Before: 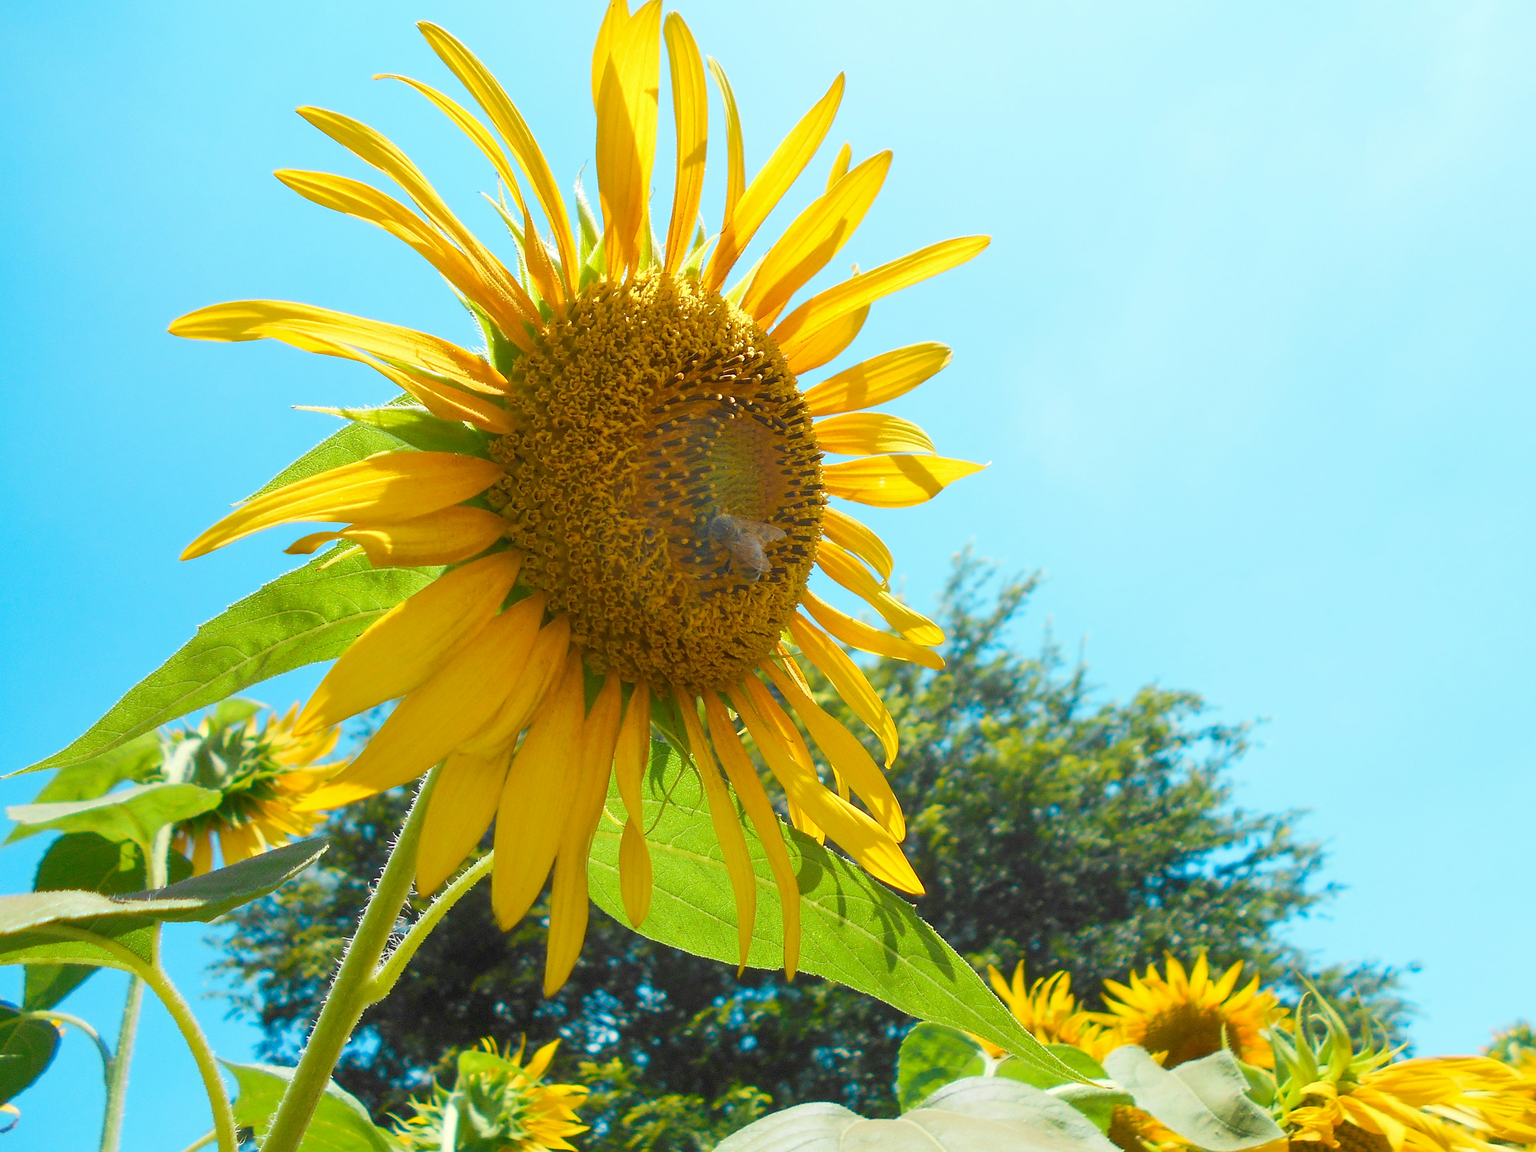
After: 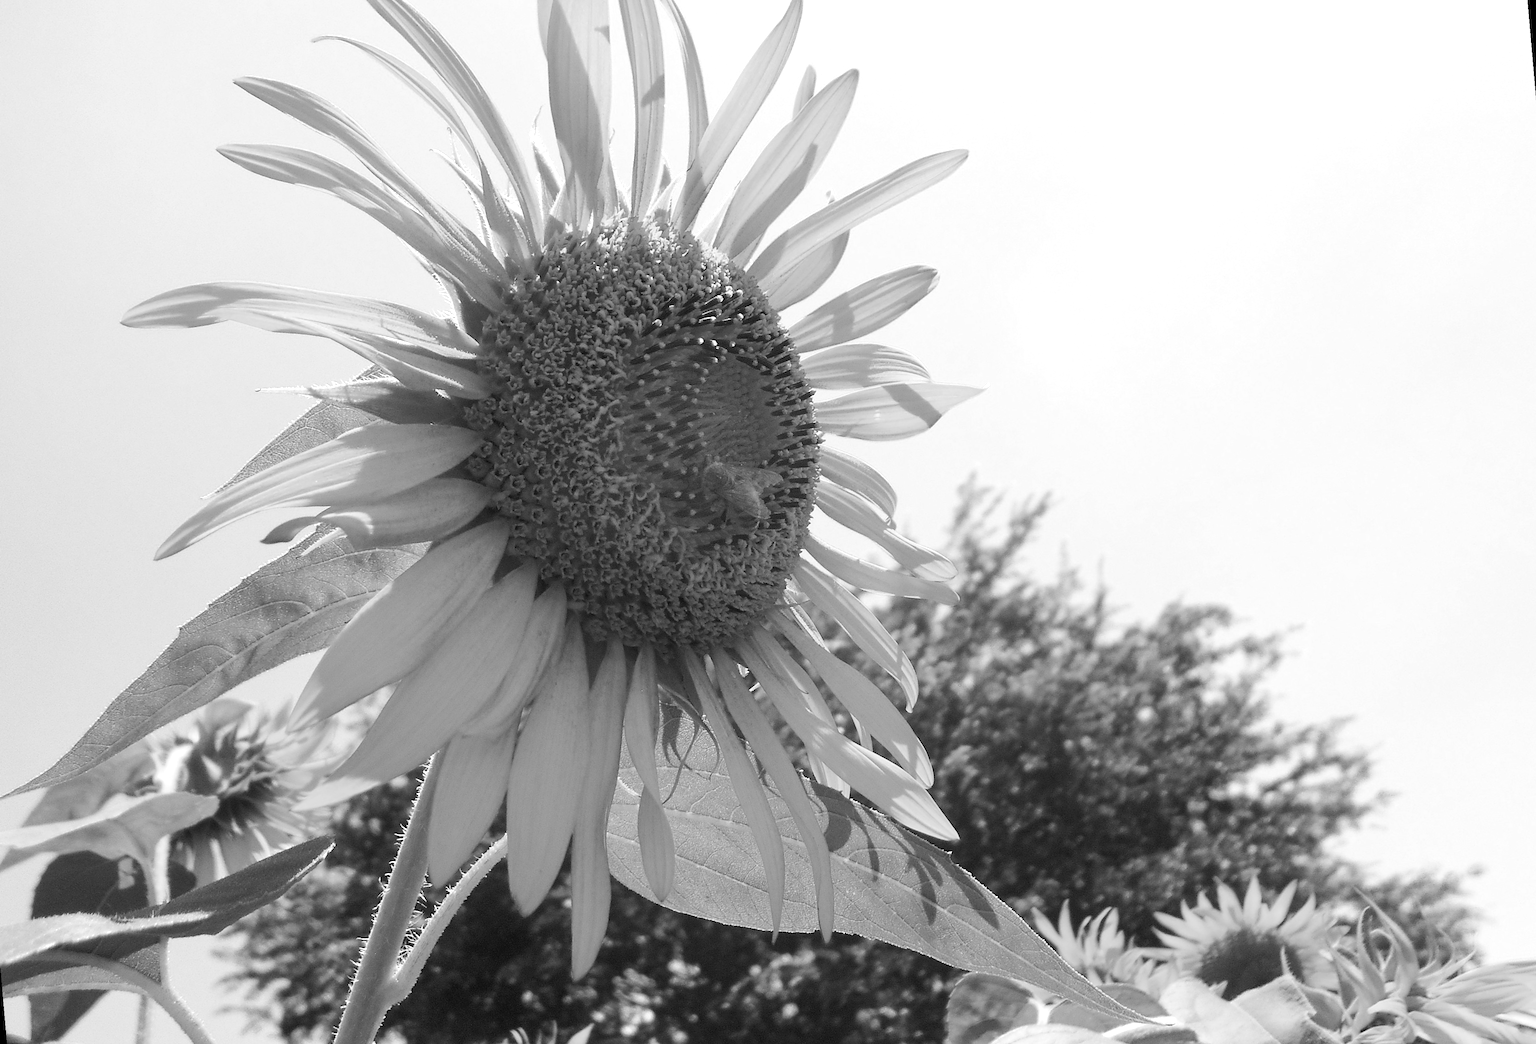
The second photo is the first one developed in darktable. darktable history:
color calibration: output gray [0.31, 0.36, 0.33, 0], gray › normalize channels true, illuminant same as pipeline (D50), adaptation XYZ, x 0.346, y 0.359, gamut compression 0
rotate and perspective: rotation -5°, crop left 0.05, crop right 0.952, crop top 0.11, crop bottom 0.89
tone equalizer: -8 EV -0.417 EV, -7 EV -0.389 EV, -6 EV -0.333 EV, -5 EV -0.222 EV, -3 EV 0.222 EV, -2 EV 0.333 EV, -1 EV 0.389 EV, +0 EV 0.417 EV, edges refinement/feathering 500, mask exposure compensation -1.57 EV, preserve details no
